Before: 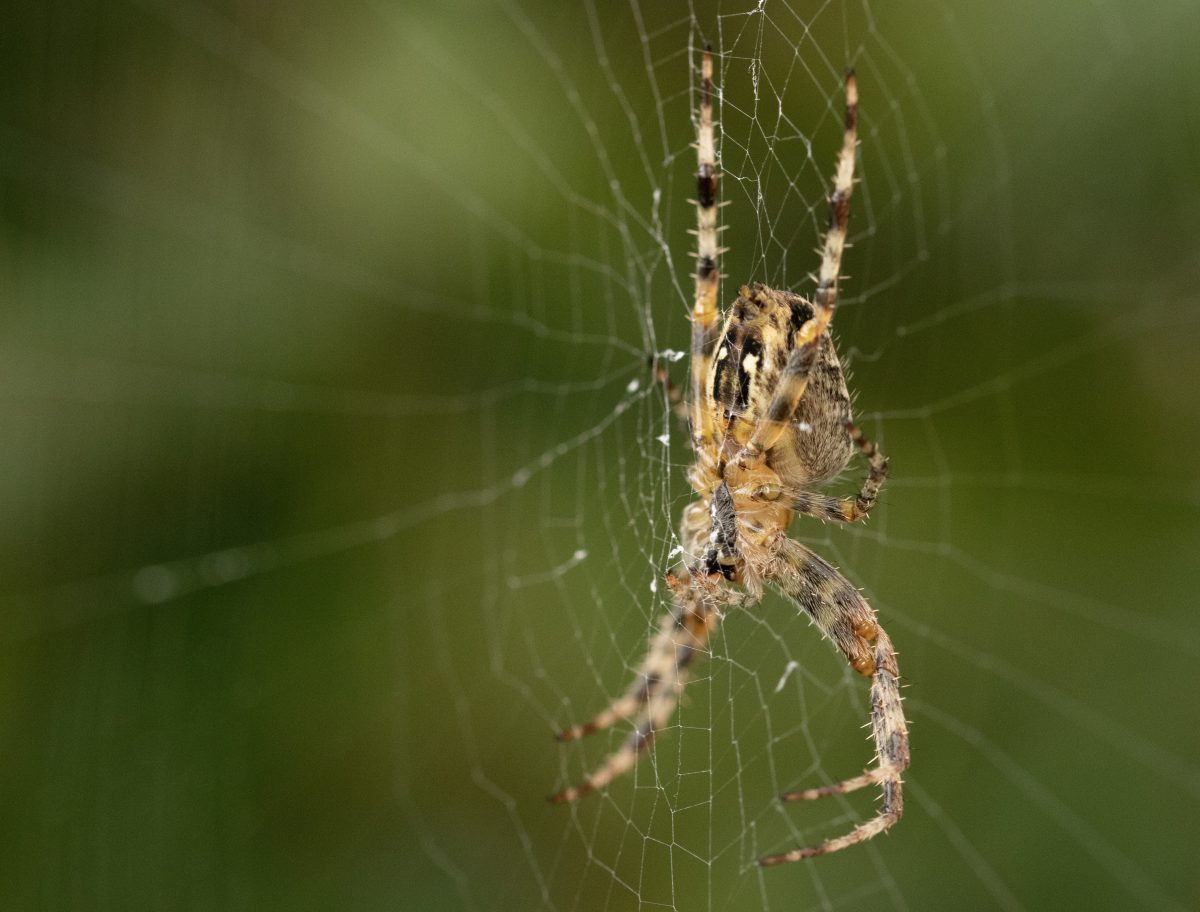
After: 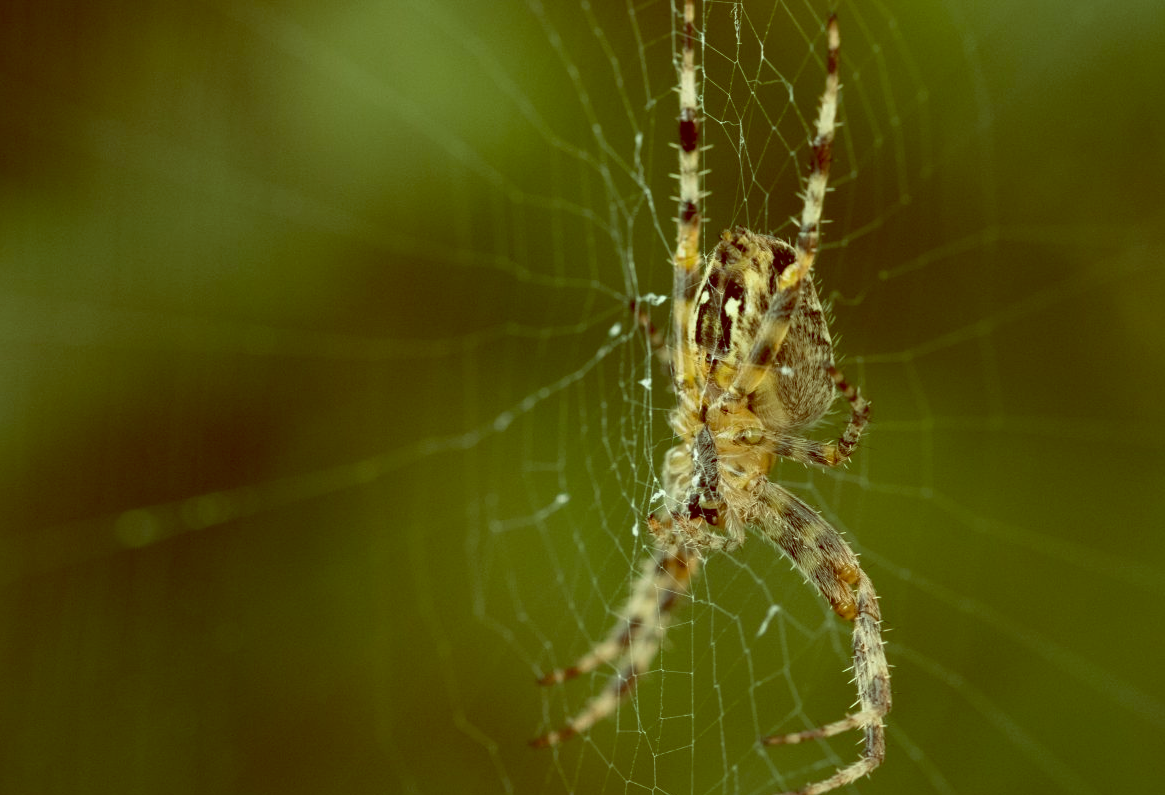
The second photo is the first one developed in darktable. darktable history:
color balance: lift [1, 1.015, 0.987, 0.985], gamma [1, 0.959, 1.042, 0.958], gain [0.927, 0.938, 1.072, 0.928], contrast 1.5%
crop: left 1.507%, top 6.147%, right 1.379%, bottom 6.637%
